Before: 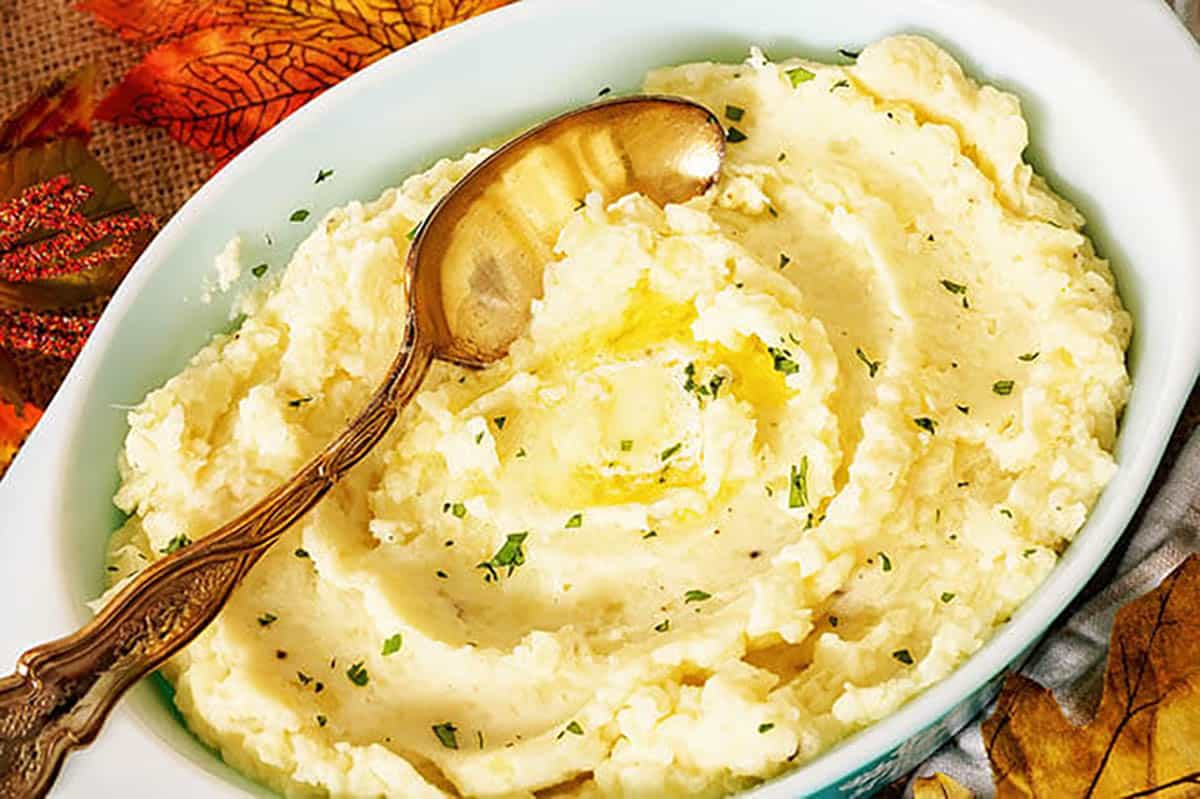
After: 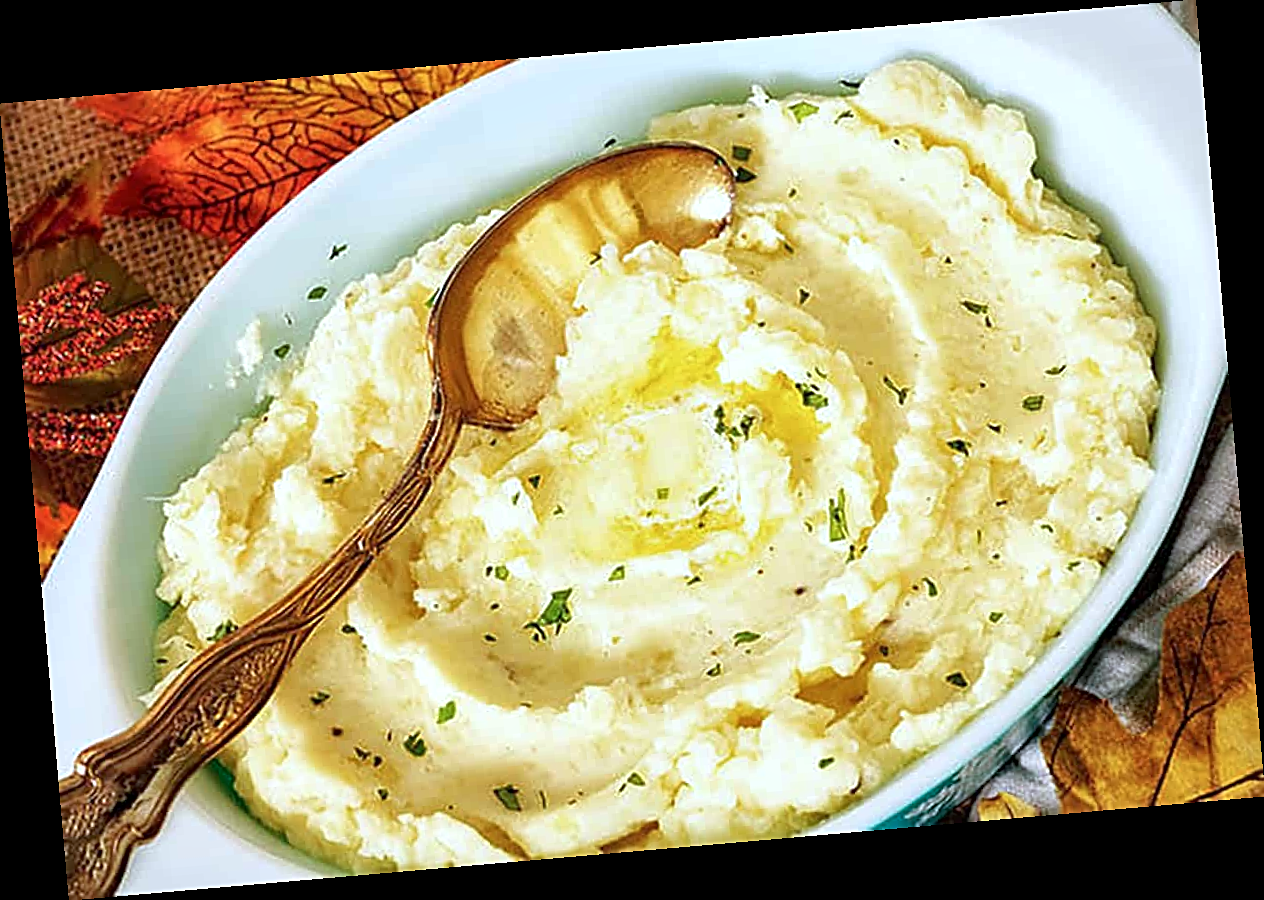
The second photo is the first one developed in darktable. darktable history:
sharpen: on, module defaults
local contrast: mode bilateral grid, contrast 20, coarseness 50, detail 132%, midtone range 0.2
rotate and perspective: rotation -4.98°, automatic cropping off
color calibration: illuminant custom, x 0.368, y 0.373, temperature 4330.32 K
